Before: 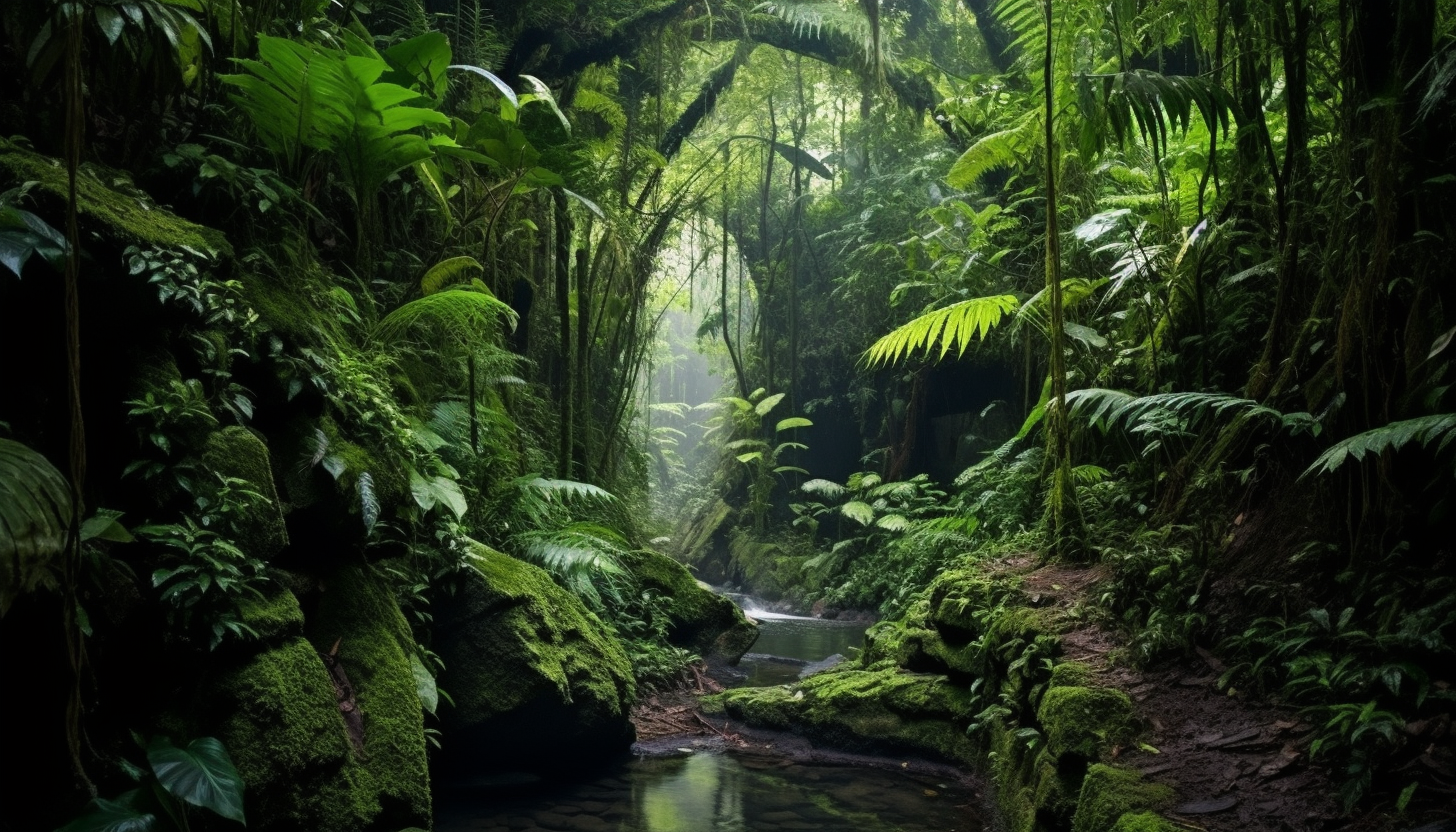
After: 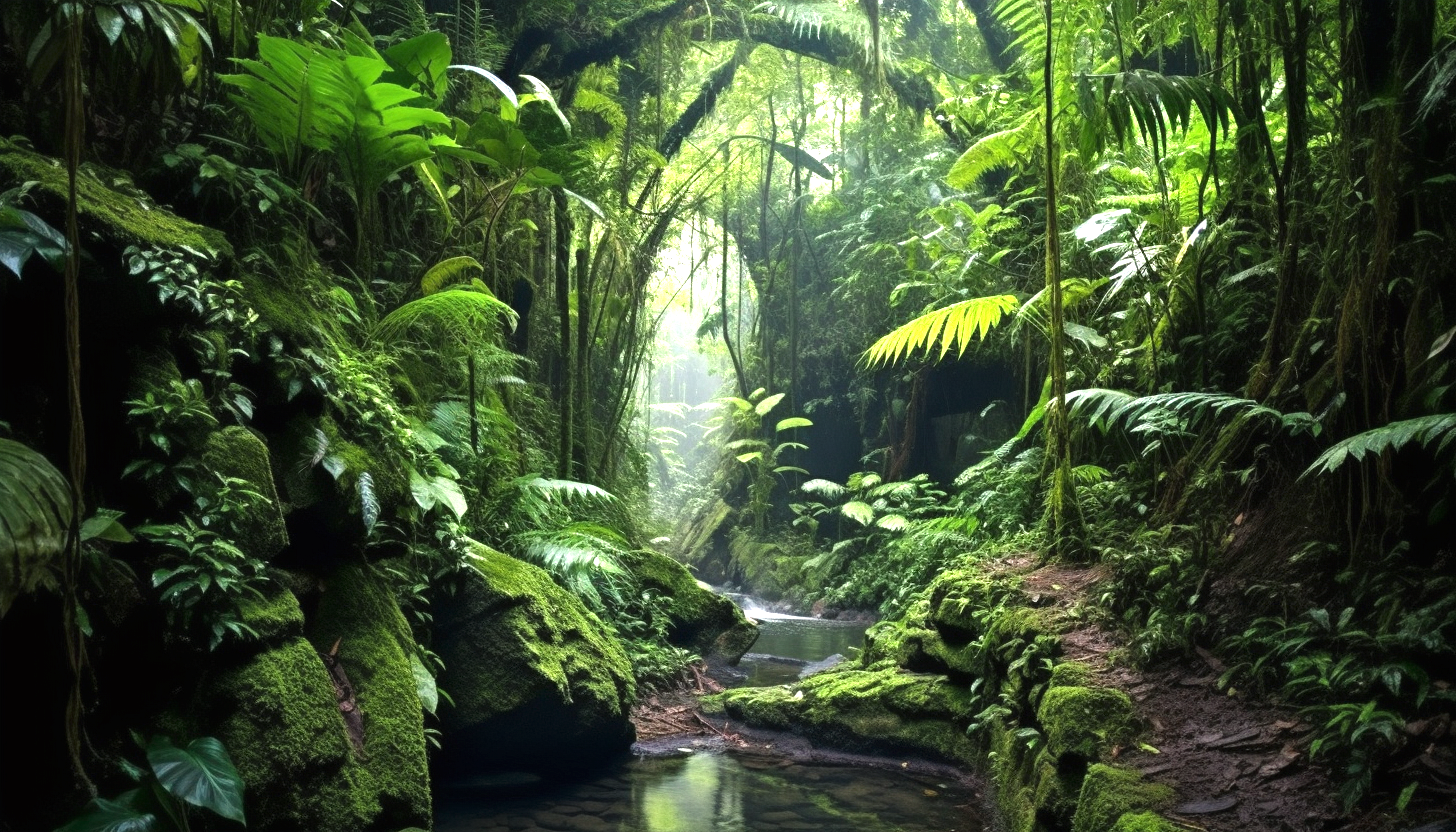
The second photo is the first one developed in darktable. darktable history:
exposure: black level correction 0, exposure 1.185 EV, compensate highlight preservation false
